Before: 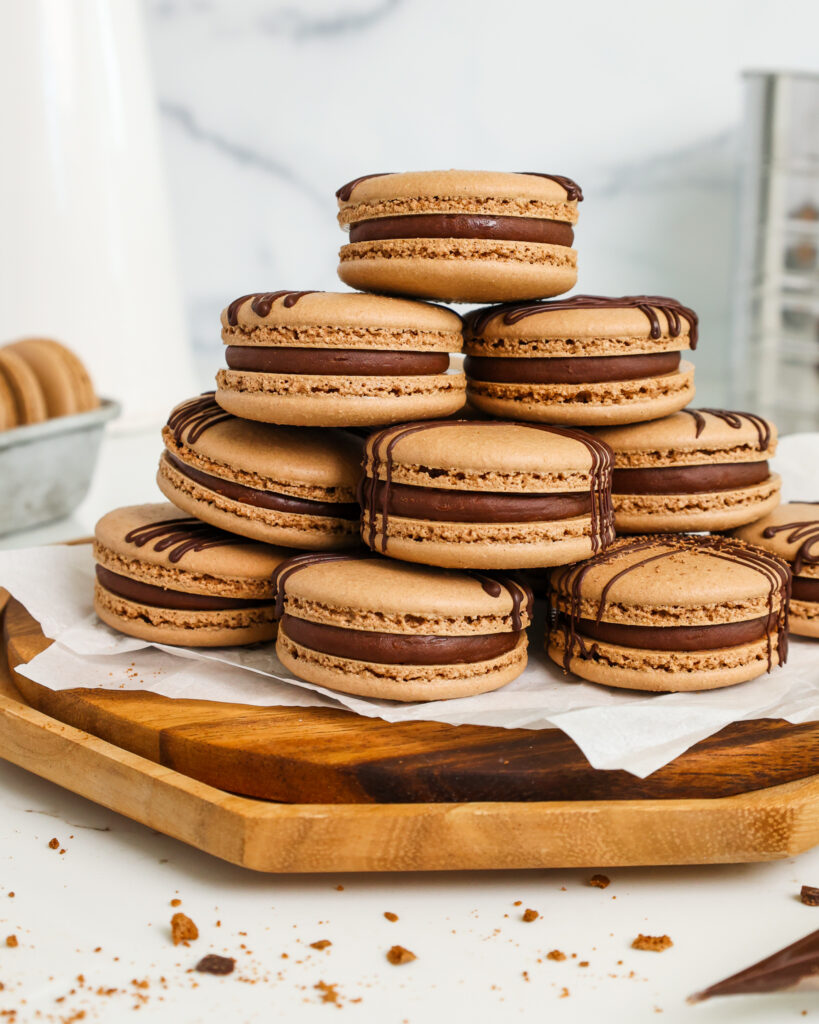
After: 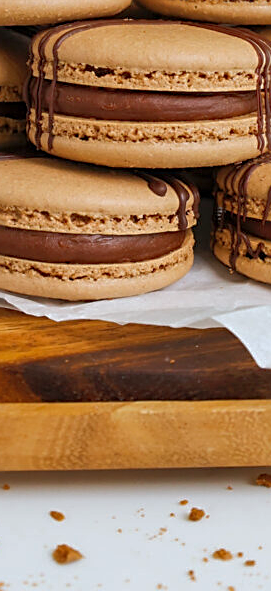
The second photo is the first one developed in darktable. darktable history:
crop: left 40.878%, top 39.176%, right 25.993%, bottom 3.081%
shadows and highlights: on, module defaults
white balance: red 0.967, blue 1.049
sharpen: on, module defaults
